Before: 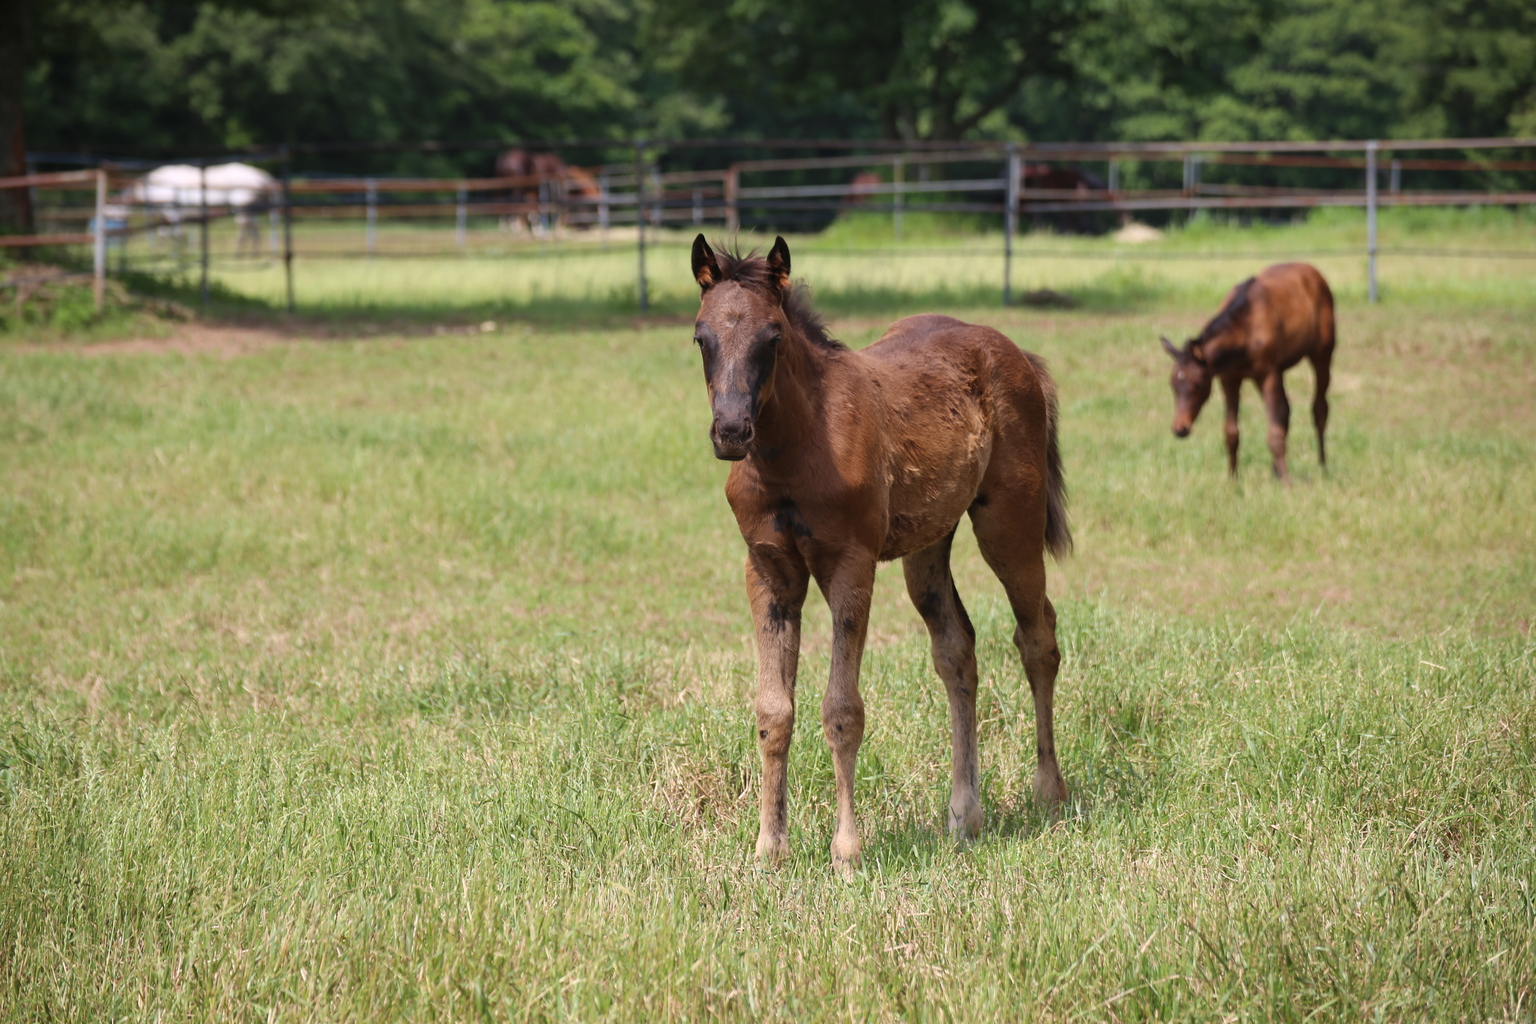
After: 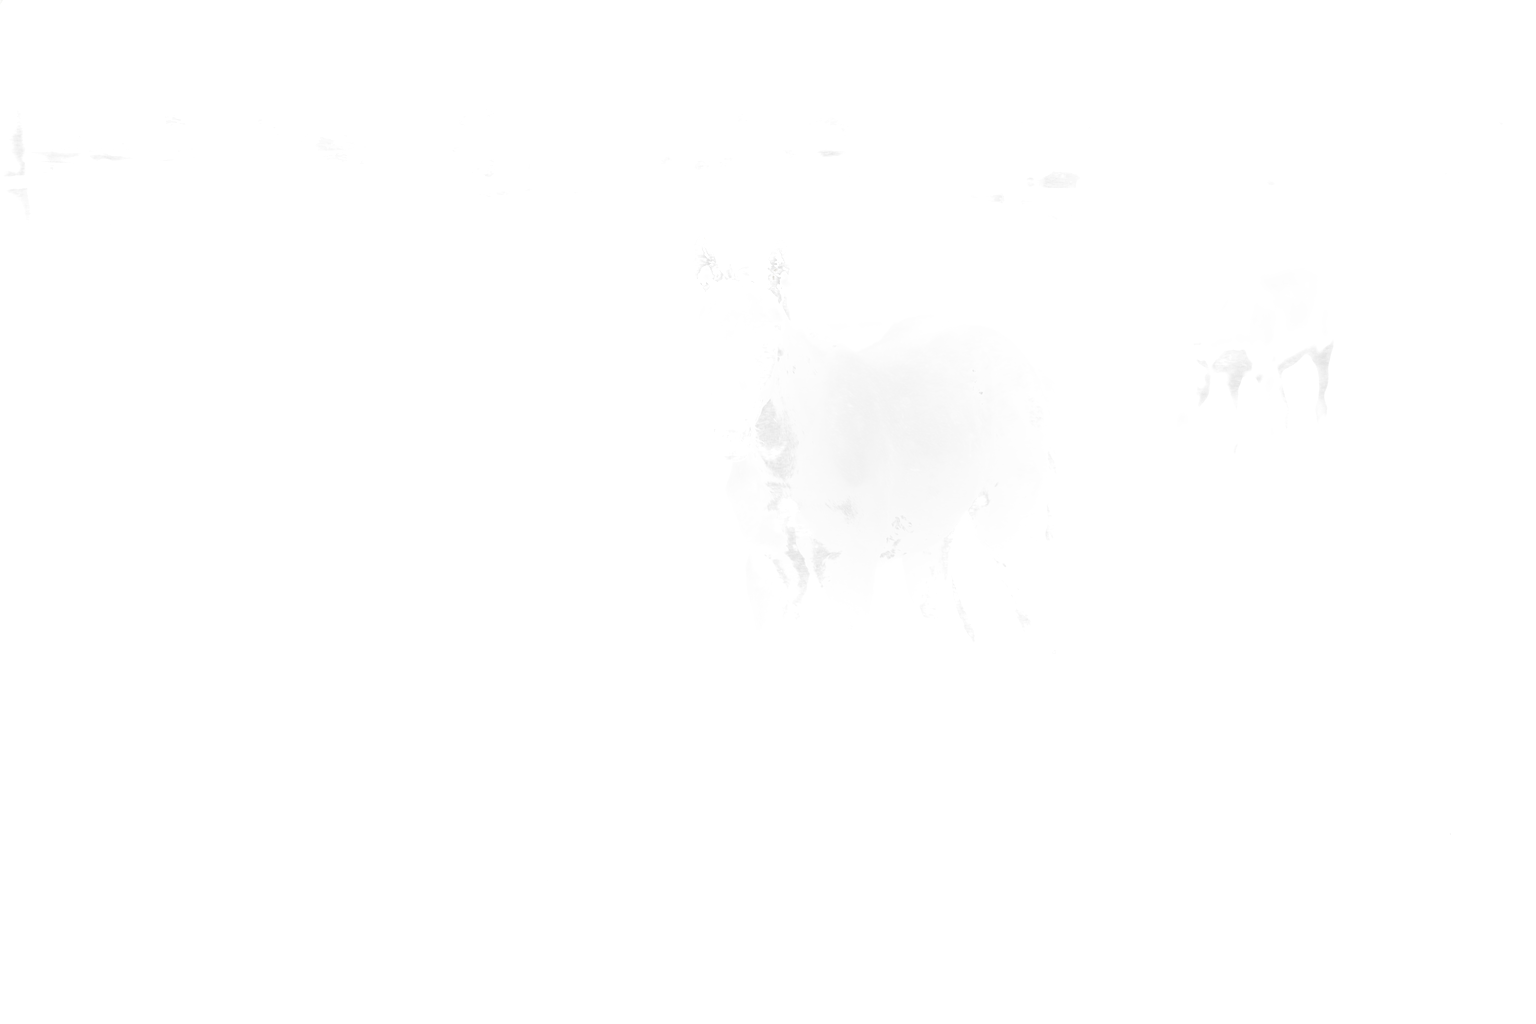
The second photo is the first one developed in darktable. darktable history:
exposure: exposure 7.982 EV, compensate highlight preservation false
filmic rgb: black relative exposure -9.07 EV, white relative exposure 2.32 EV, threshold 3.02 EV, hardness 7.47, add noise in highlights 0.001, color science v3 (2019), use custom middle-gray values true, contrast in highlights soft, enable highlight reconstruction true
